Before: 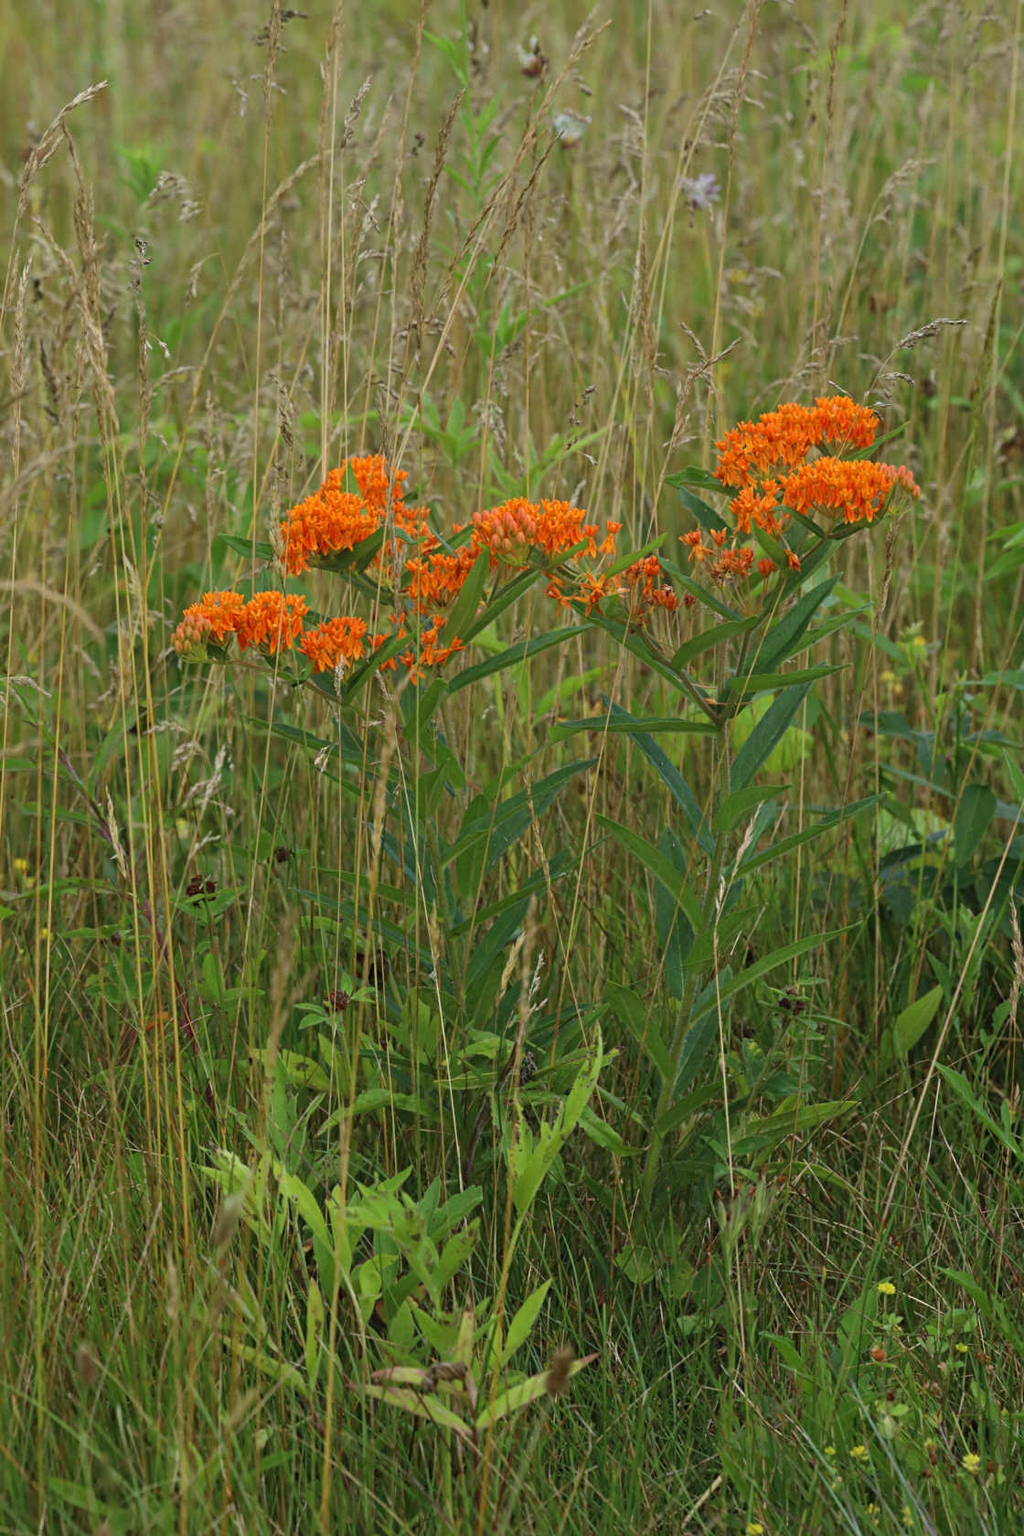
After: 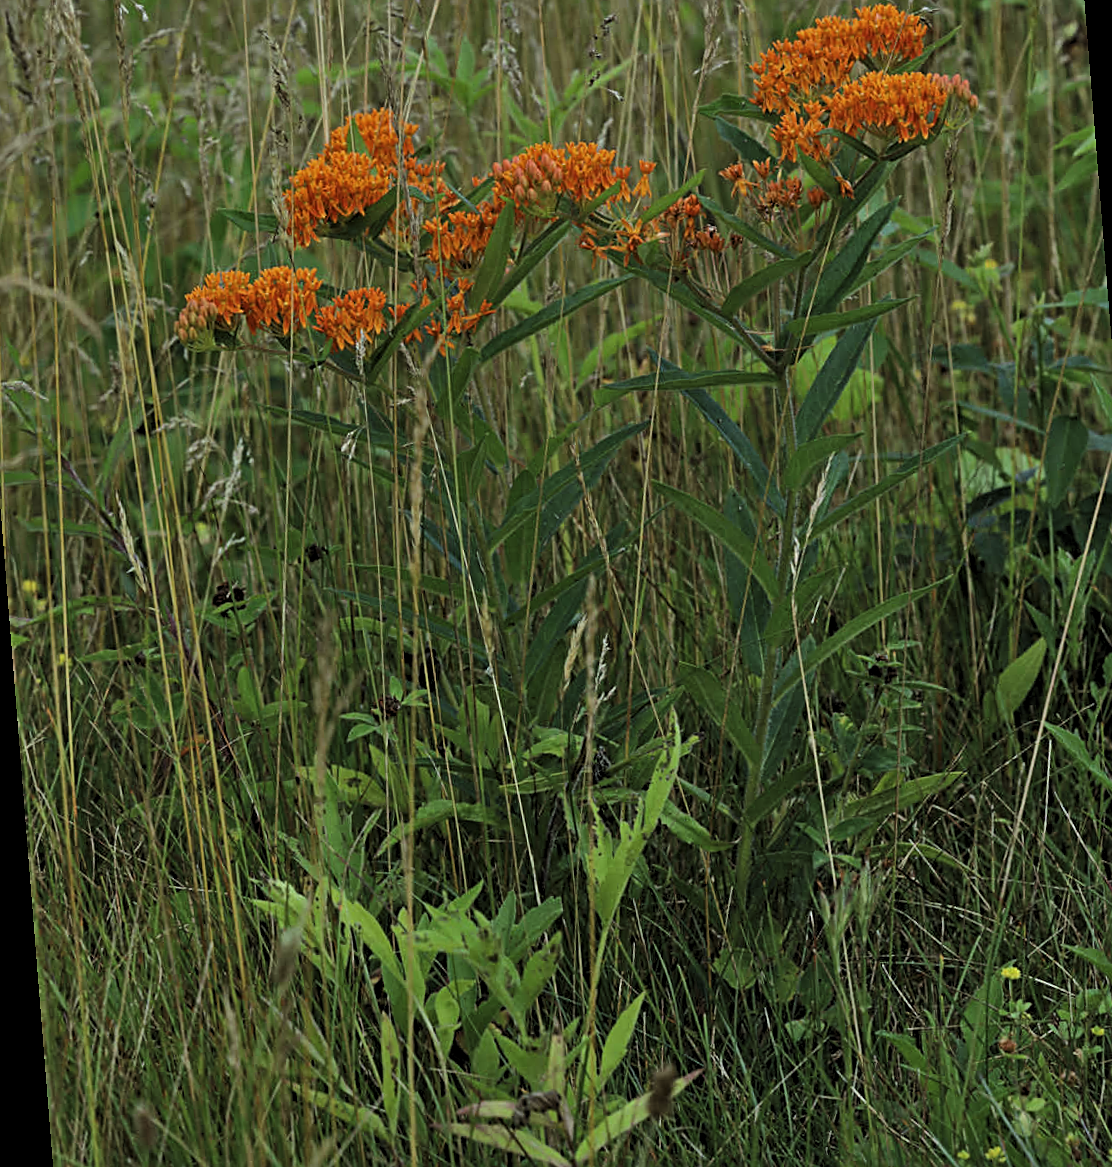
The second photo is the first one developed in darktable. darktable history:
sharpen: on, module defaults
rotate and perspective: rotation -4.57°, crop left 0.054, crop right 0.944, crop top 0.087, crop bottom 0.914
crop and rotate: top 19.998%
shadows and highlights: shadows 37.27, highlights -28.18, soften with gaussian
white balance: red 0.925, blue 1.046
levels: levels [0.116, 0.574, 1]
